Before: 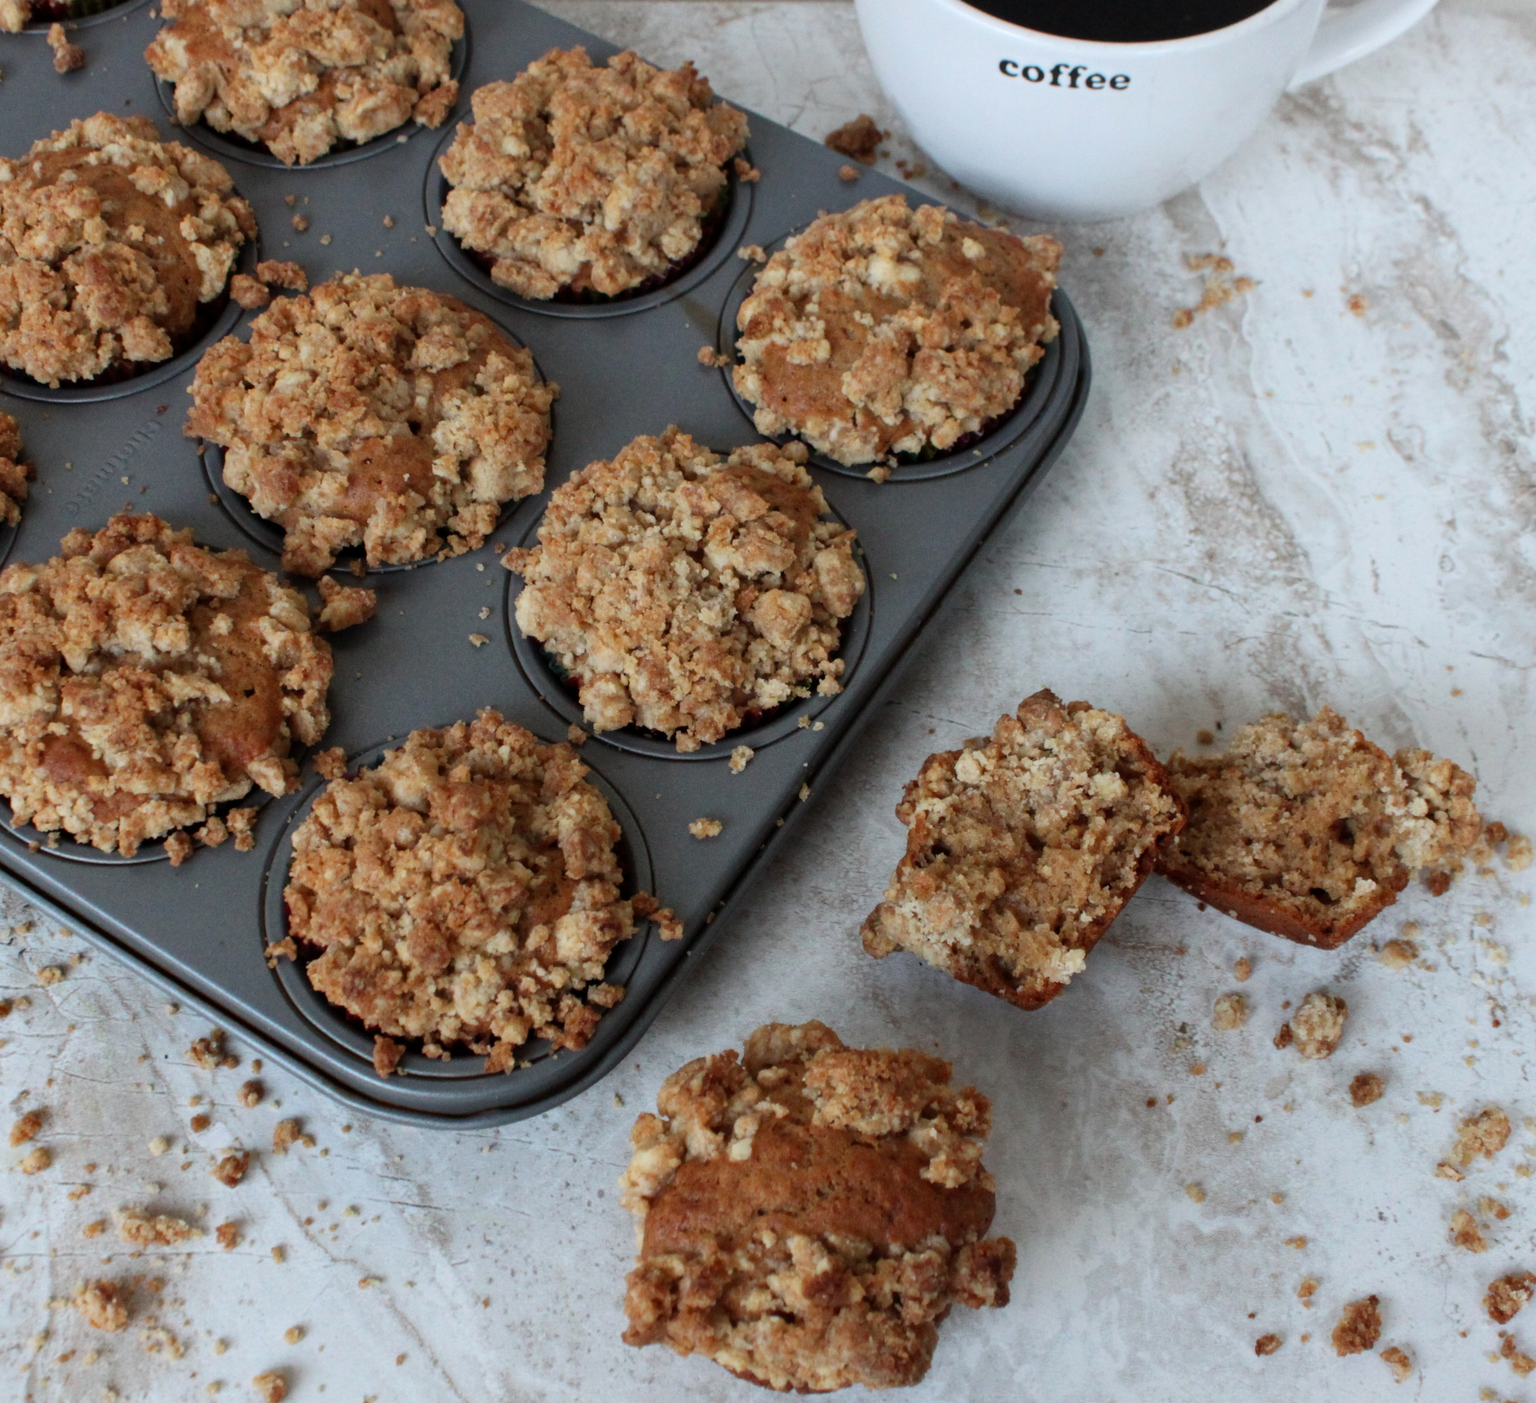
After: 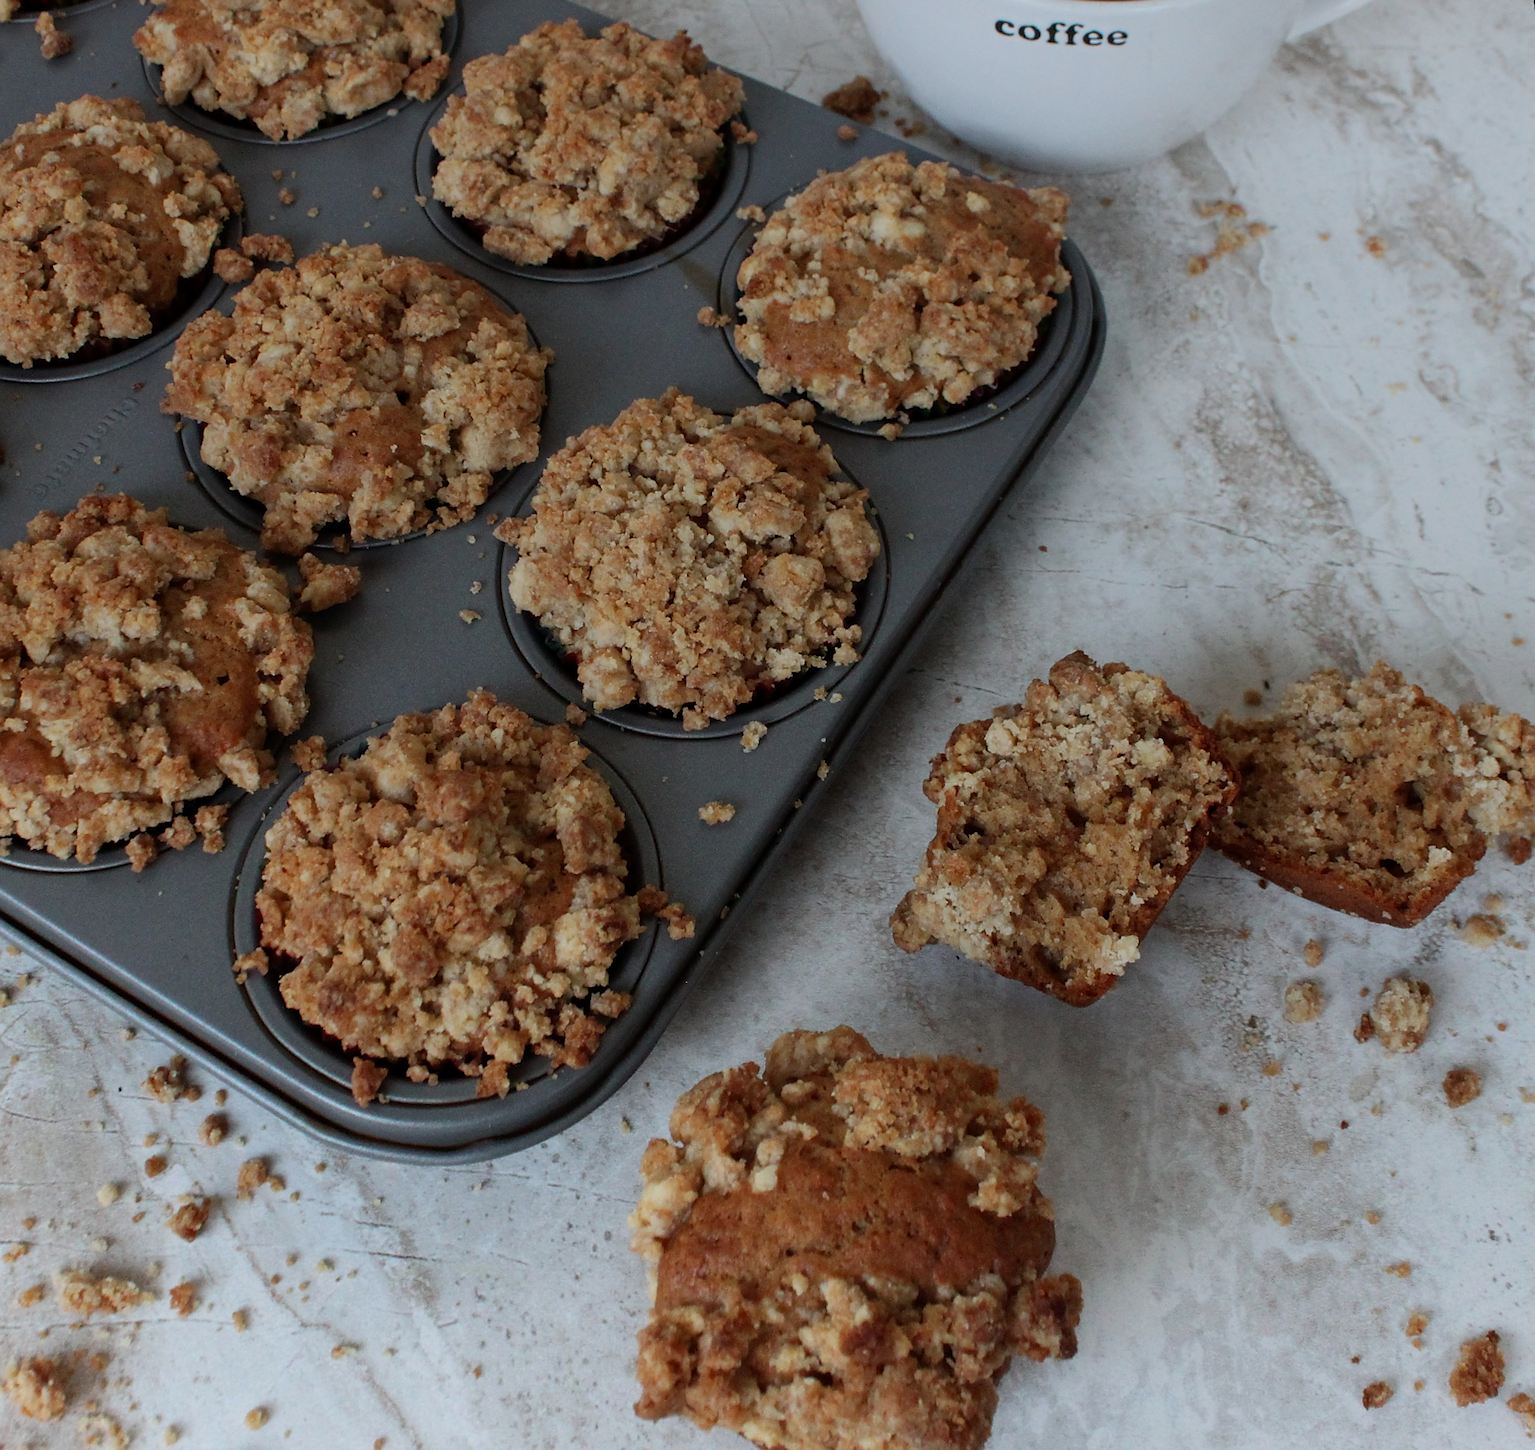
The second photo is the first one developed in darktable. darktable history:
graduated density: rotation 5.63°, offset 76.9
sharpen: radius 1.4, amount 1.25, threshold 0.7
rotate and perspective: rotation -1.68°, lens shift (vertical) -0.146, crop left 0.049, crop right 0.912, crop top 0.032, crop bottom 0.96
